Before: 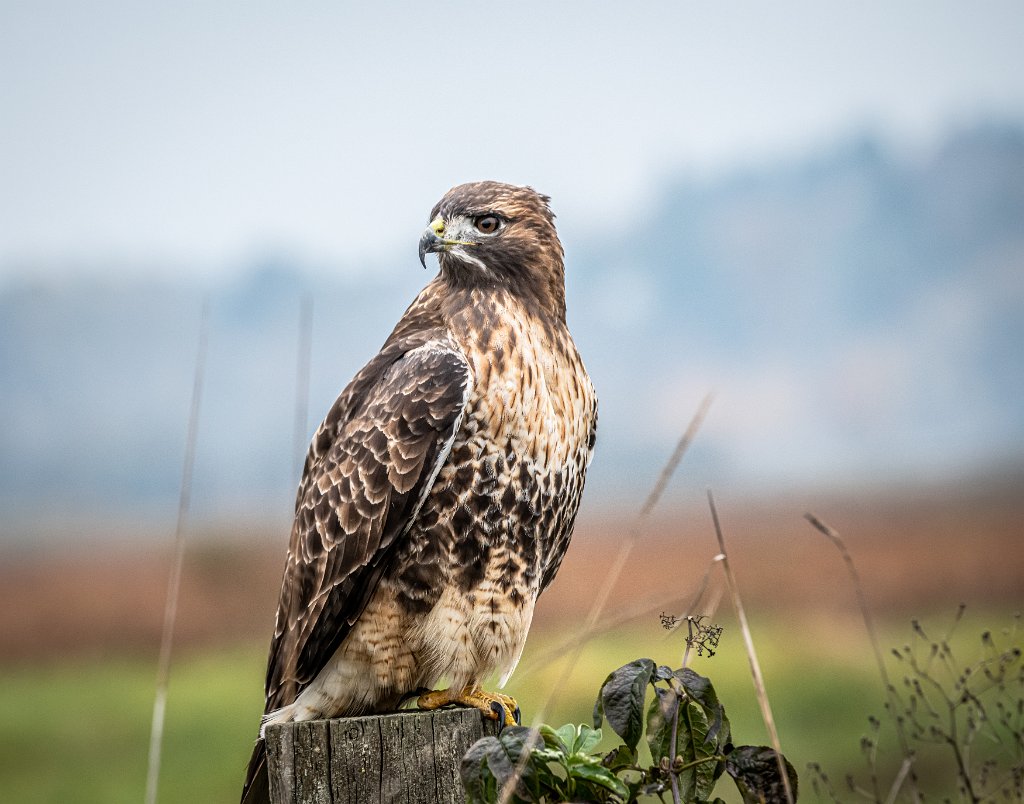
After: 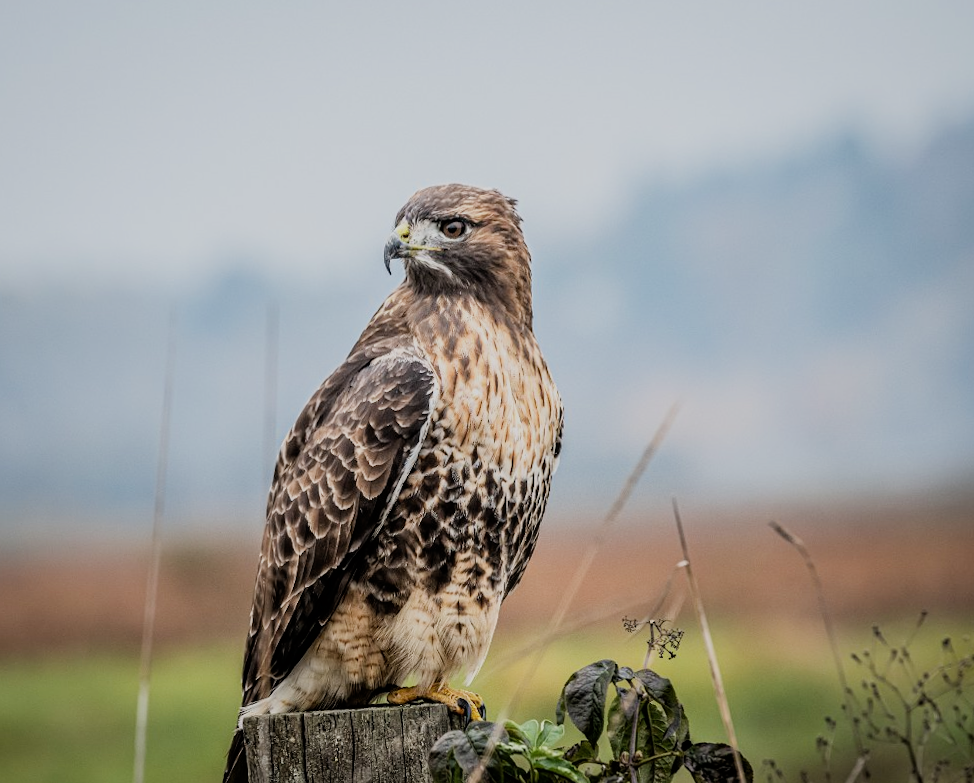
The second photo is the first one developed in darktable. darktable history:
rotate and perspective: rotation 0.074°, lens shift (vertical) 0.096, lens shift (horizontal) -0.041, crop left 0.043, crop right 0.952, crop top 0.024, crop bottom 0.979
filmic rgb: black relative exposure -7.65 EV, white relative exposure 4.56 EV, hardness 3.61
